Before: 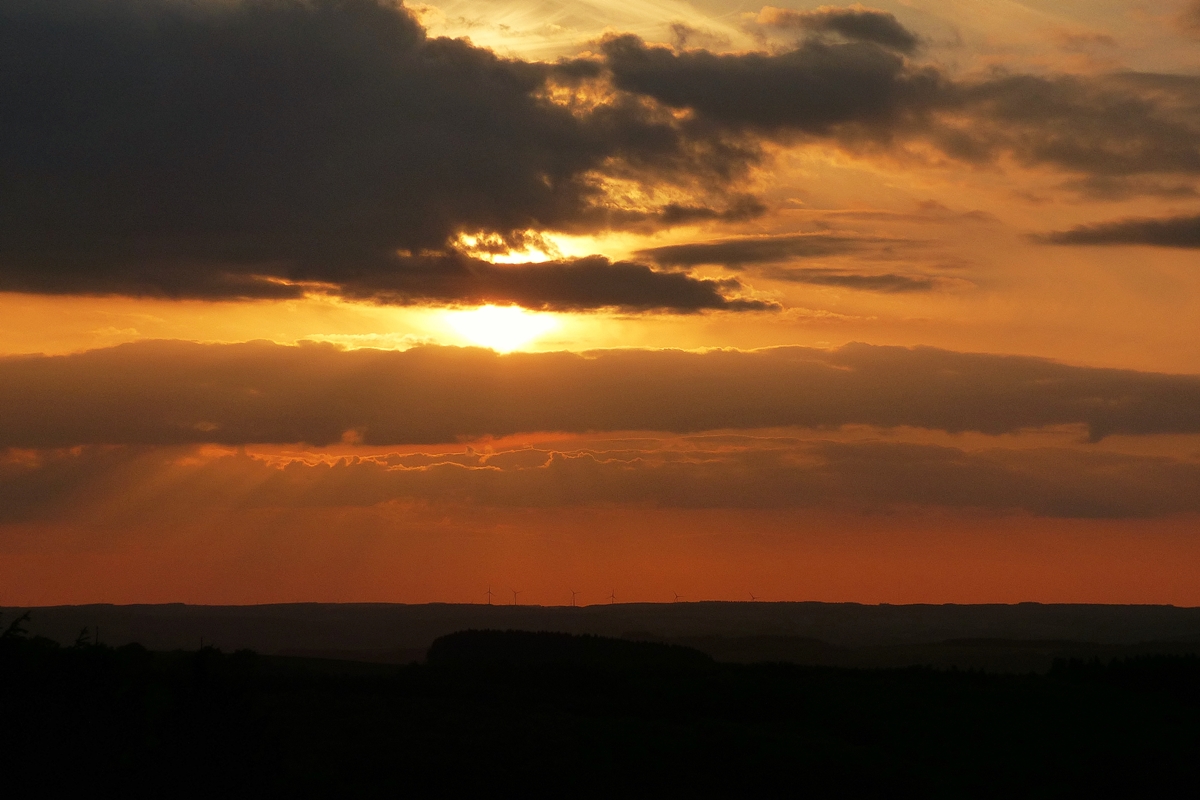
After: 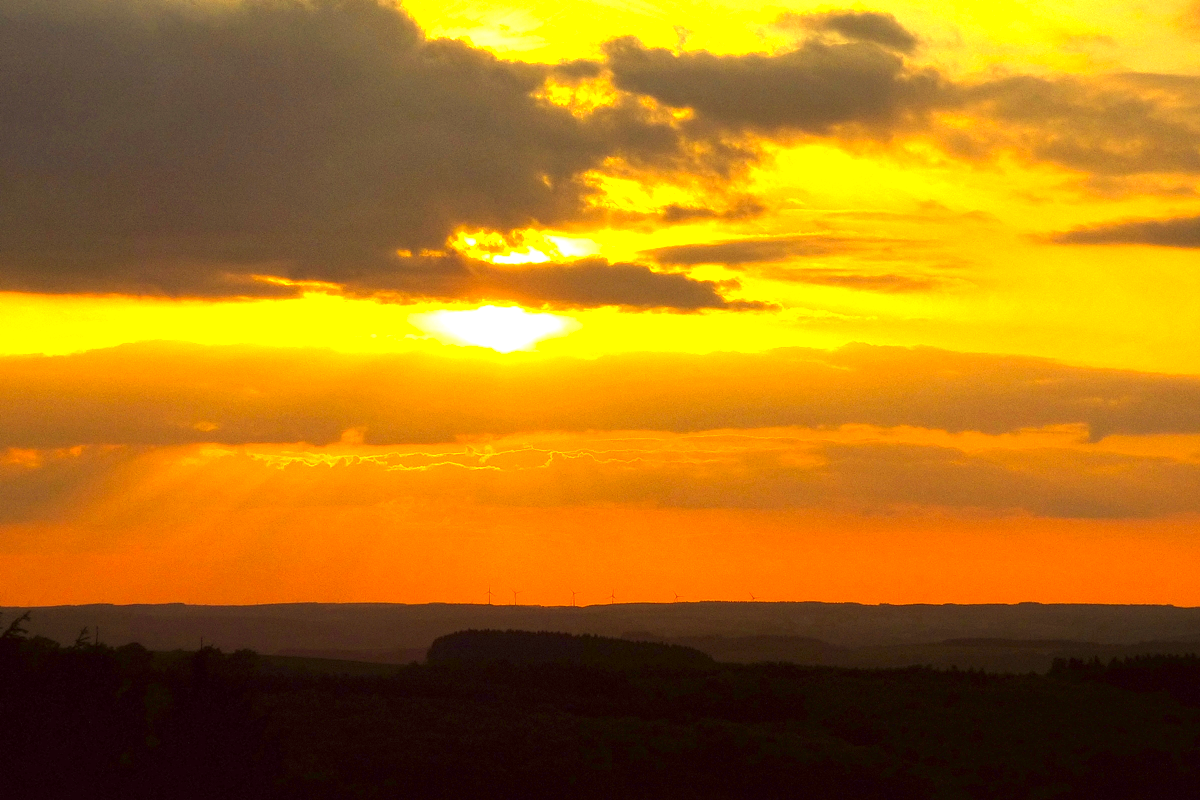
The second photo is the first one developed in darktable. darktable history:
exposure: exposure 2.04 EV, compensate highlight preservation false
color correction: highlights a* -0.482, highlights b* 40, shadows a* 9.8, shadows b* -0.161
